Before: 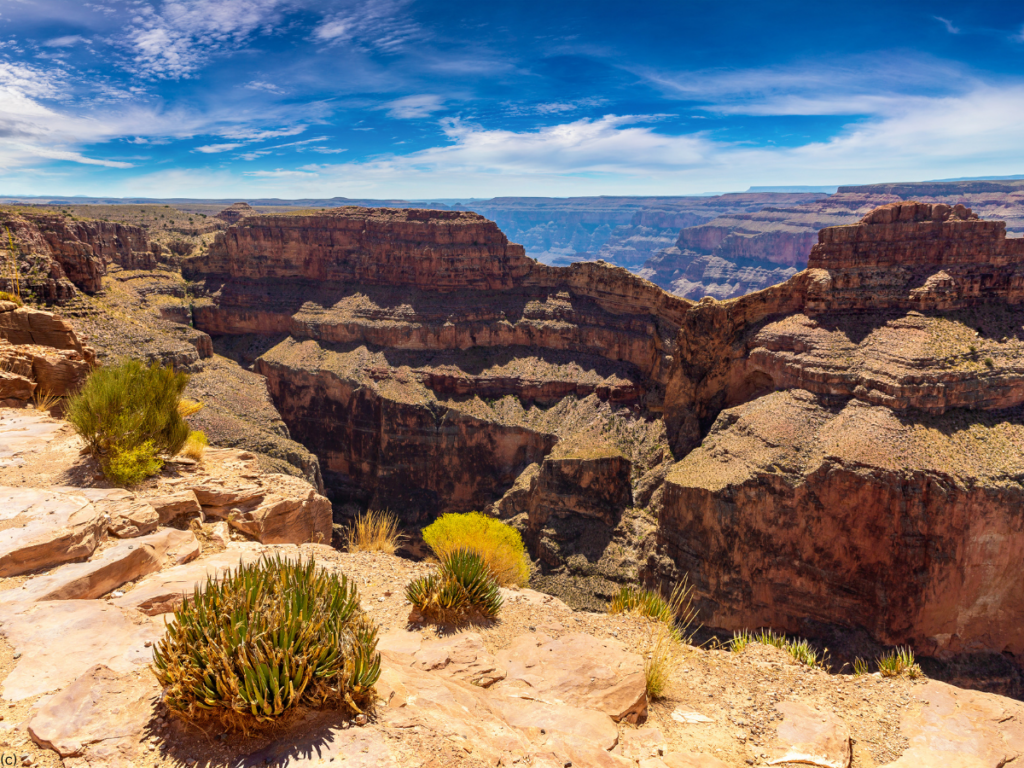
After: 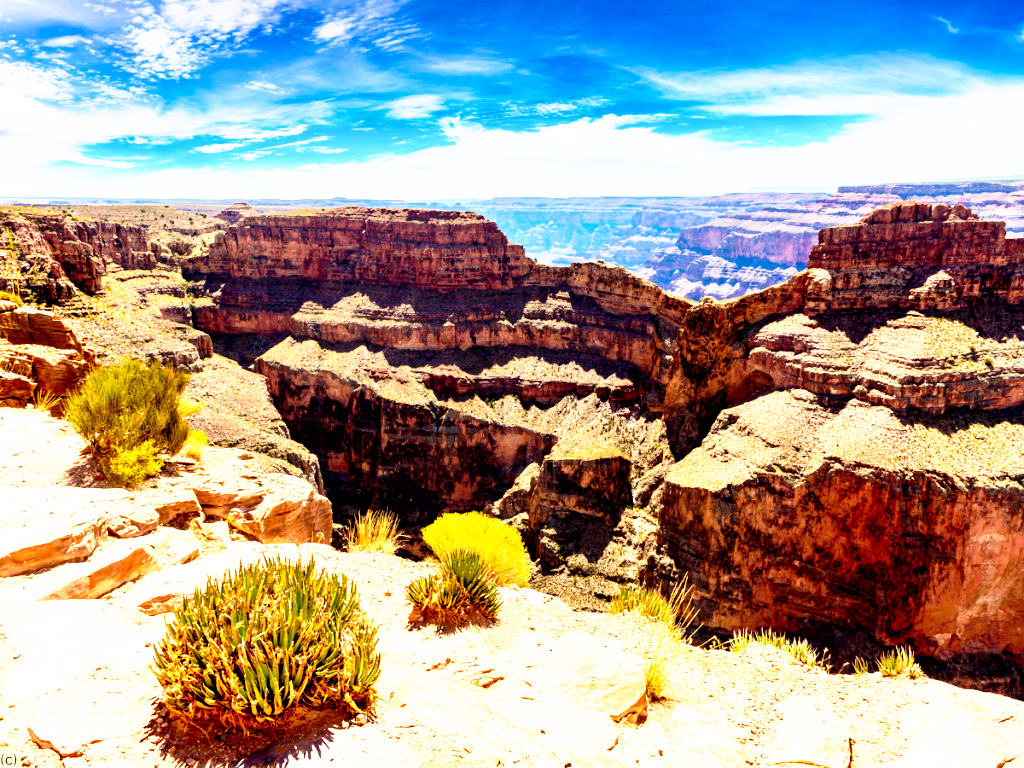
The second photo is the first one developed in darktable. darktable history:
base curve: curves: ch0 [(0, 0) (0.012, 0.01) (0.073, 0.168) (0.31, 0.711) (0.645, 0.957) (1, 1)], preserve colors none
tone curve: curves: ch0 [(0, 0) (0.003, 0) (0.011, 0.001) (0.025, 0.002) (0.044, 0.004) (0.069, 0.006) (0.1, 0.009) (0.136, 0.03) (0.177, 0.076) (0.224, 0.13) (0.277, 0.202) (0.335, 0.28) (0.399, 0.367) (0.468, 0.46) (0.543, 0.562) (0.623, 0.67) (0.709, 0.787) (0.801, 0.889) (0.898, 0.972) (1, 1)], preserve colors none
